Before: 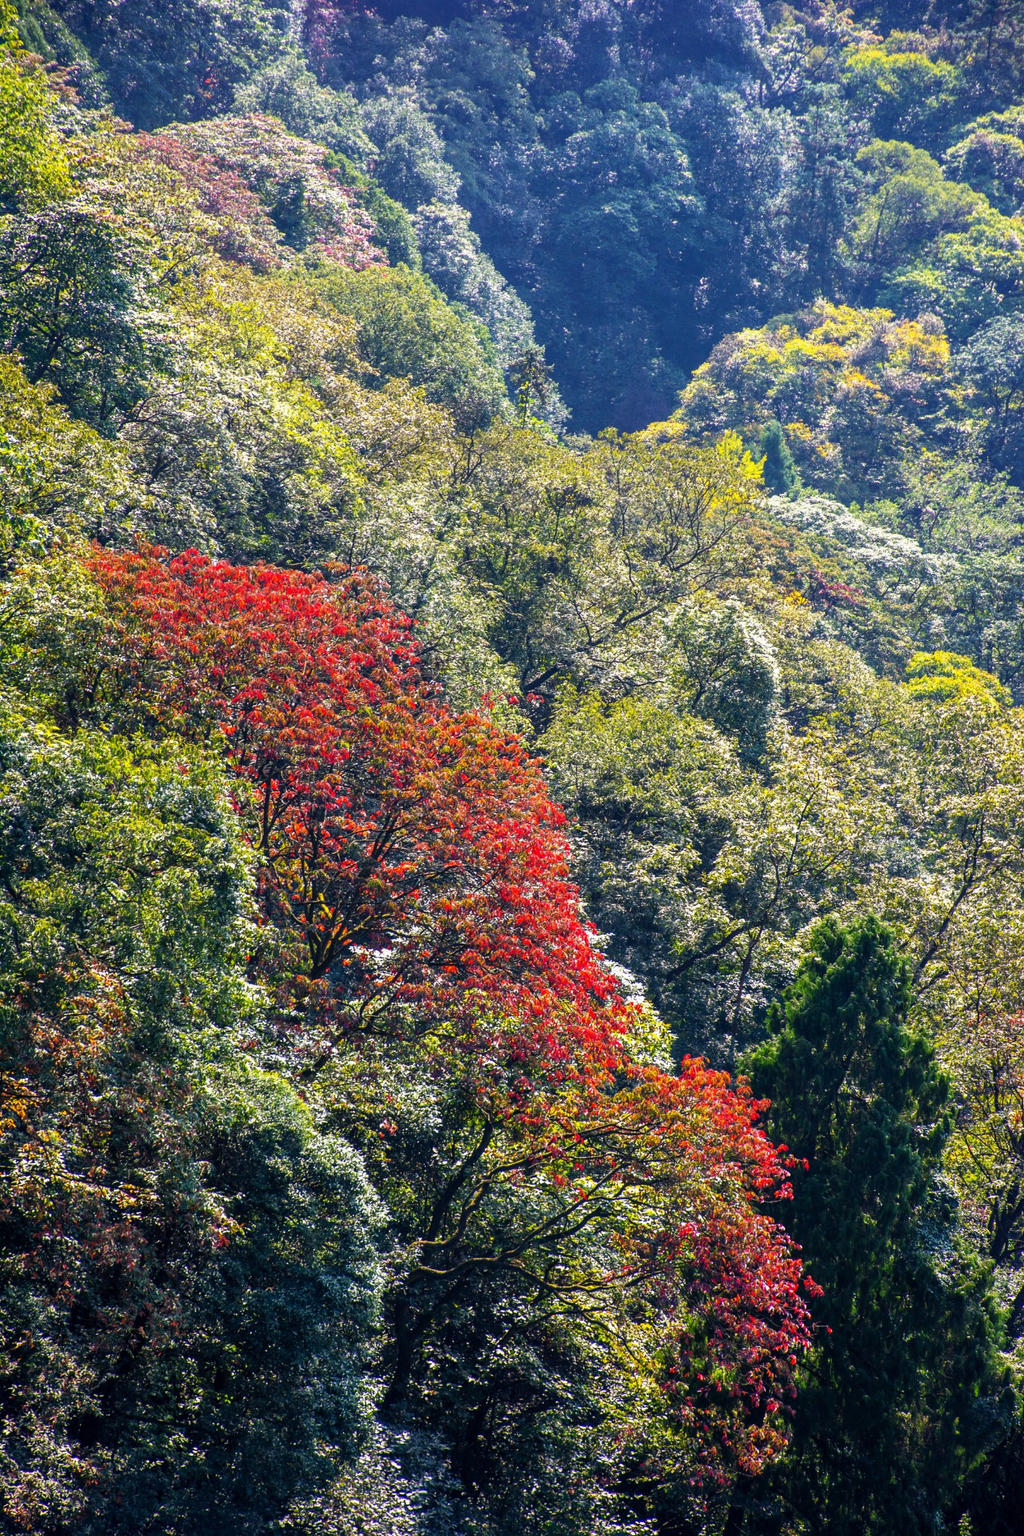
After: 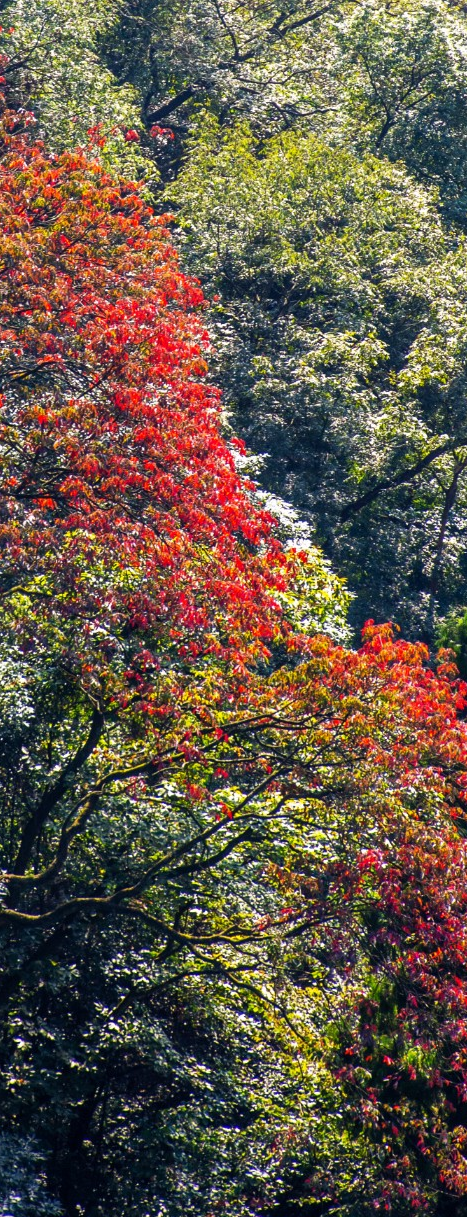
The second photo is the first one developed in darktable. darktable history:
crop: left 40.76%, top 39.154%, right 25.832%, bottom 2.884%
